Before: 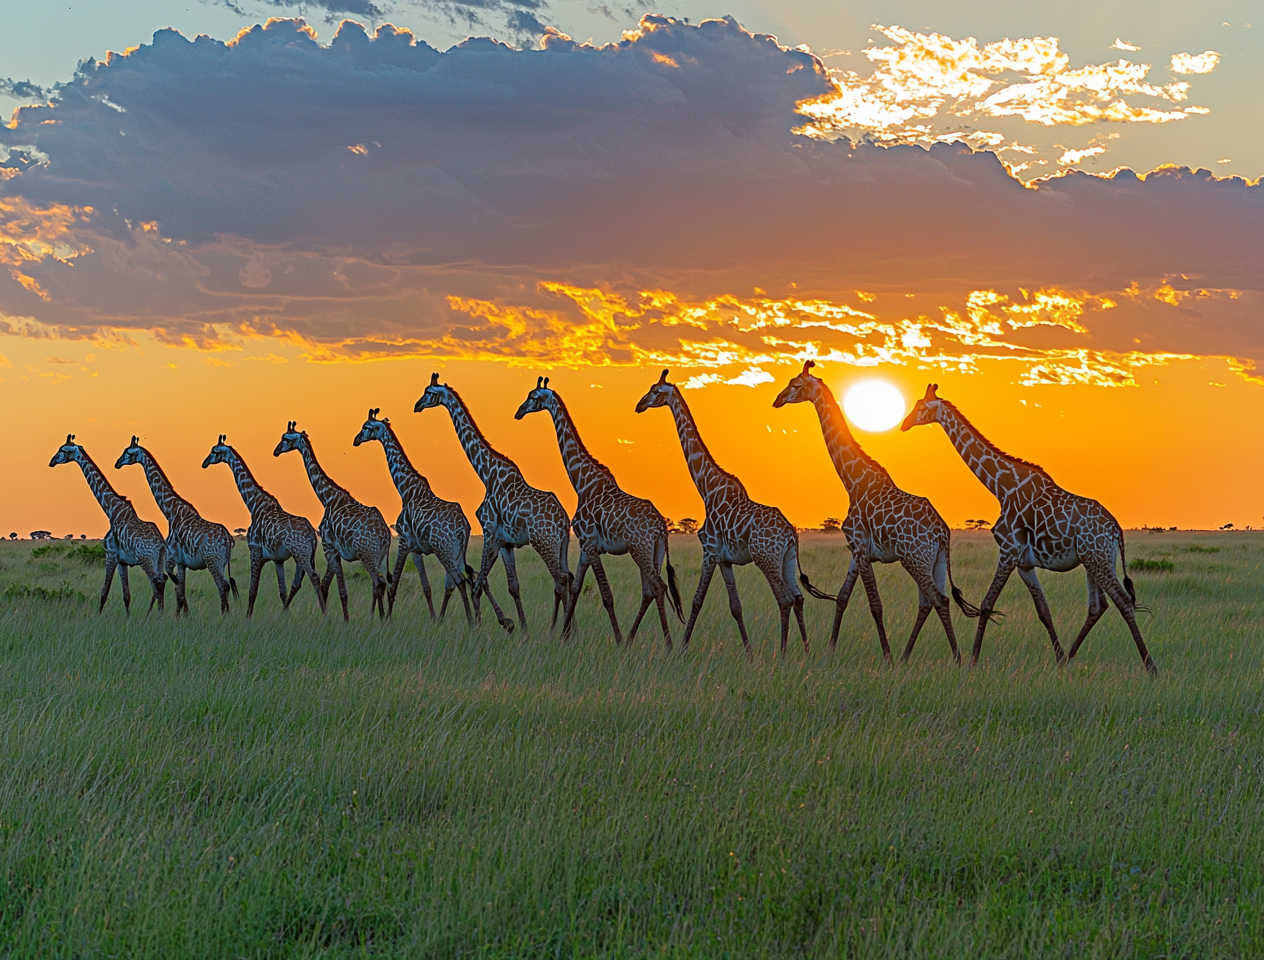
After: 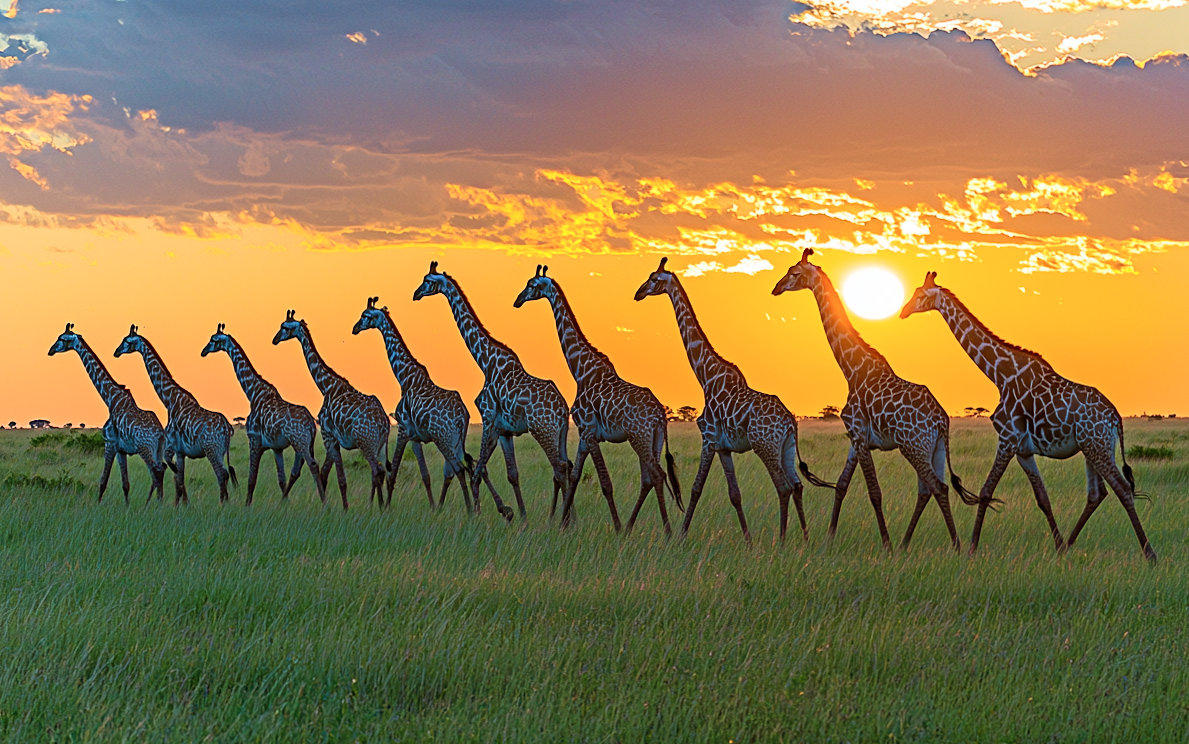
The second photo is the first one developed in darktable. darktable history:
crop and rotate: angle 0.081°, top 11.68%, right 5.731%, bottom 10.637%
velvia: strength 44.8%
contrast brightness saturation: contrast 0.236, brightness 0.089
